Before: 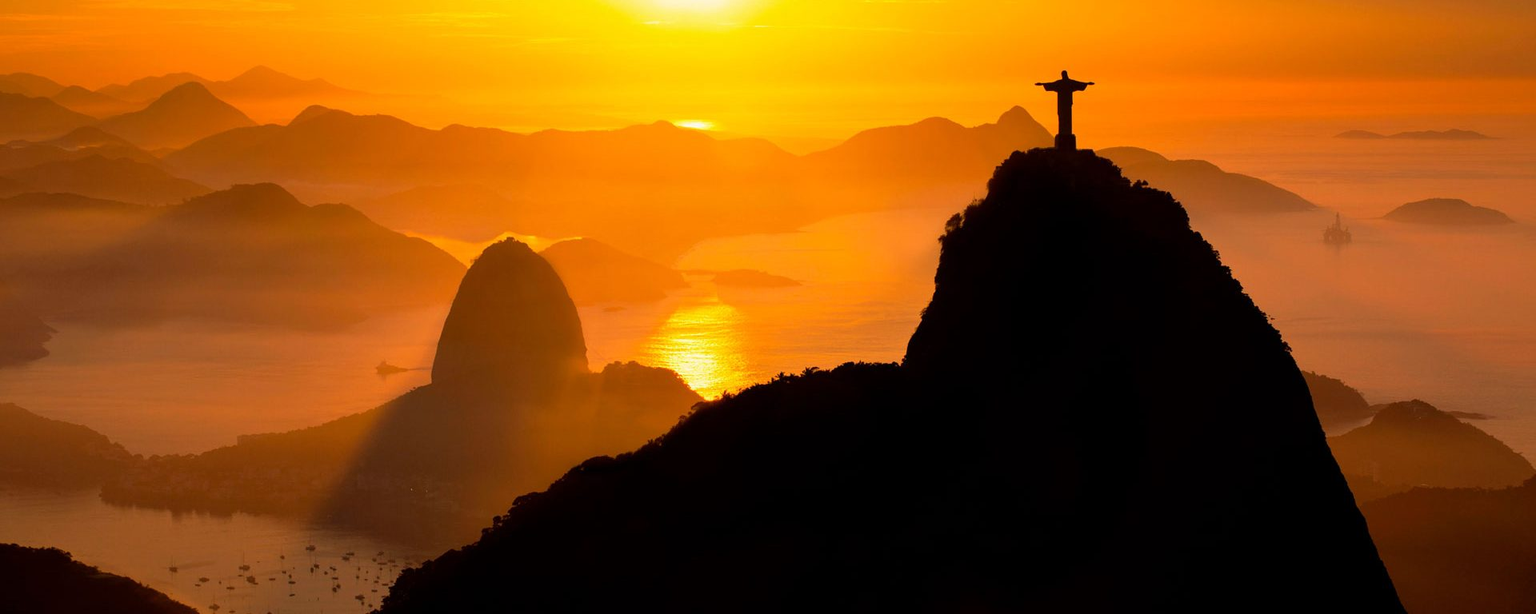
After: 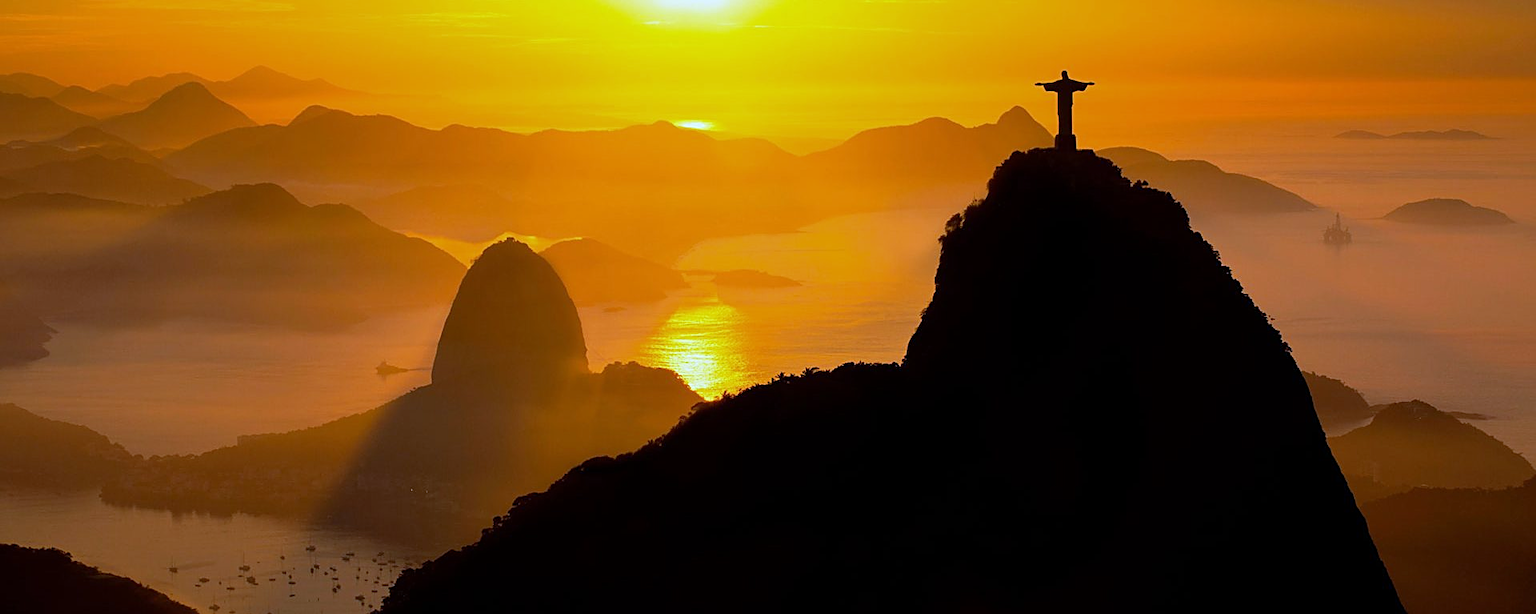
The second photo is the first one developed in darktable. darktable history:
white balance: red 0.871, blue 1.249
sharpen: on, module defaults
